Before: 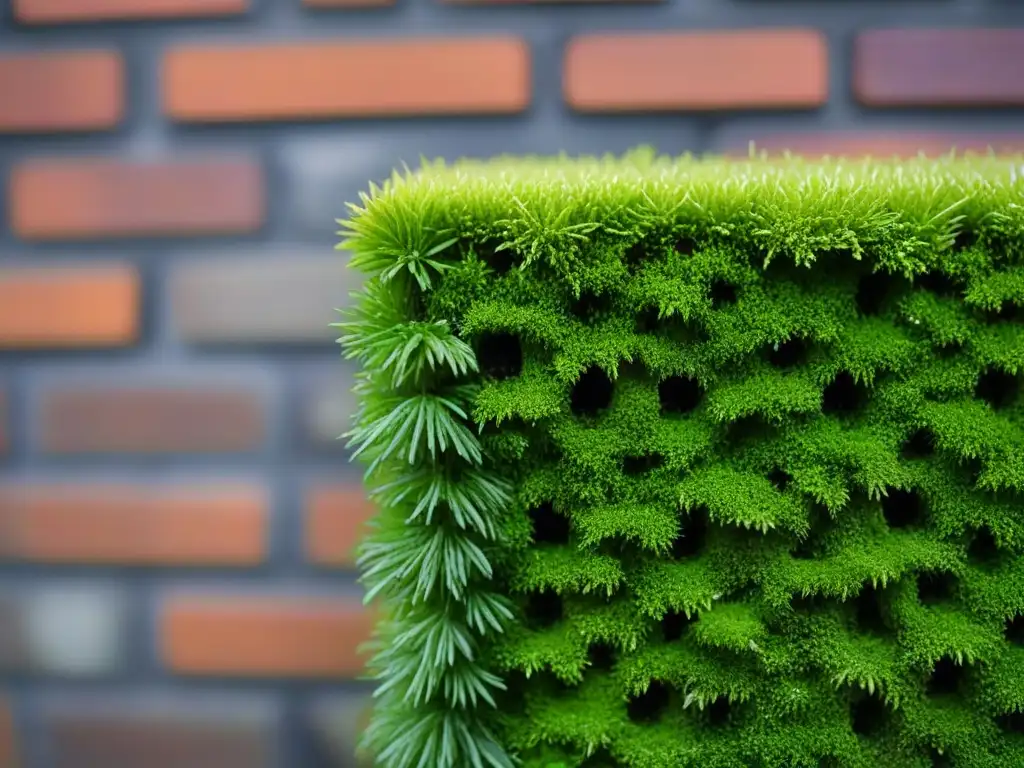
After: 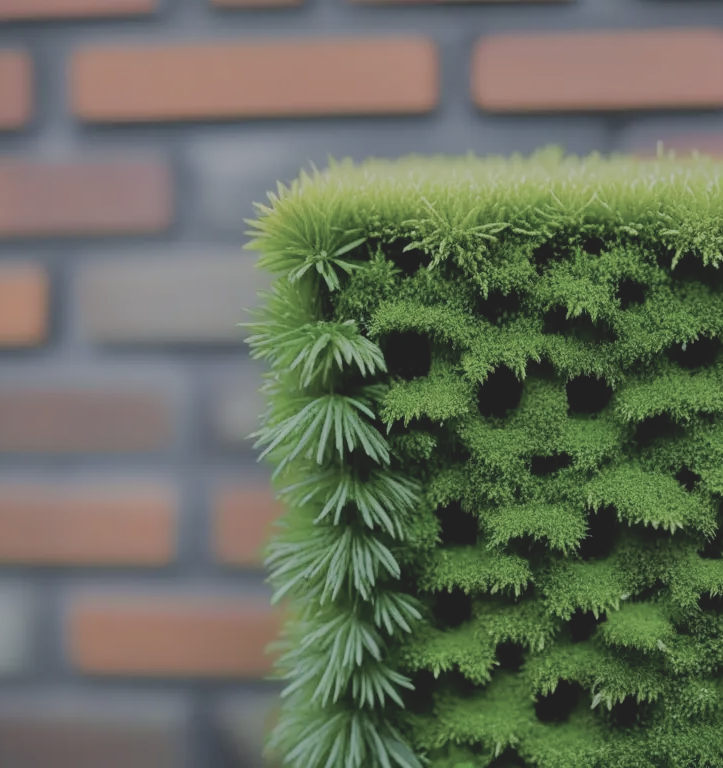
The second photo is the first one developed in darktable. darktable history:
contrast brightness saturation: contrast -0.249, saturation -0.423
crop and rotate: left 9.003%, right 20.313%
filmic rgb: black relative exposure -7.65 EV, white relative exposure 4.56 EV, hardness 3.61, iterations of high-quality reconstruction 0
